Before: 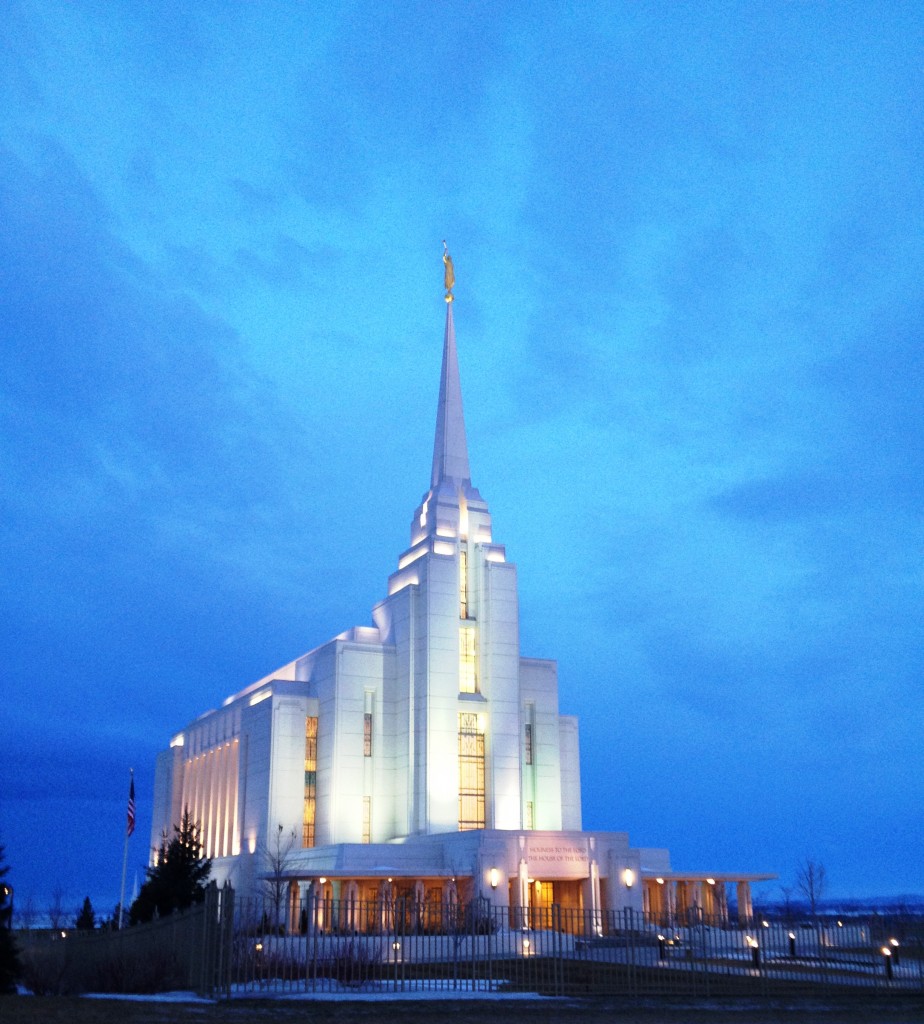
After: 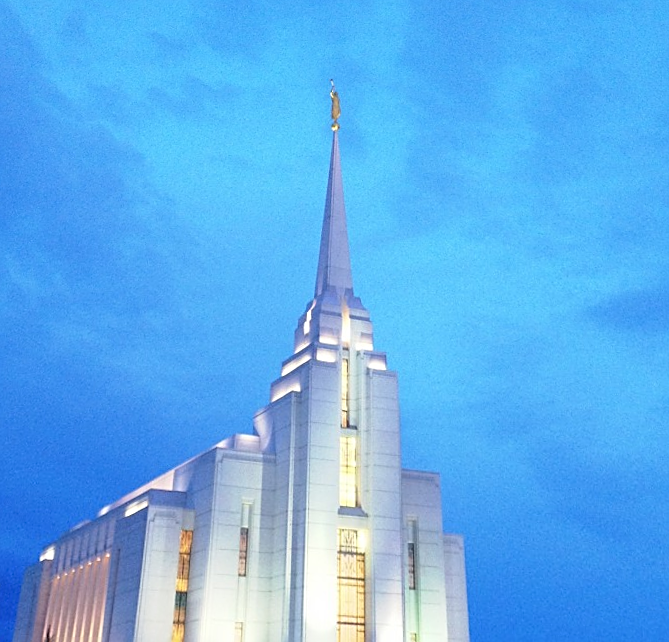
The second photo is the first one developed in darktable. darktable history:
crop: left 3.015%, top 8.969%, right 9.647%, bottom 26.457%
sharpen: on, module defaults
rotate and perspective: rotation 0.72°, lens shift (vertical) -0.352, lens shift (horizontal) -0.051, crop left 0.152, crop right 0.859, crop top 0.019, crop bottom 0.964
